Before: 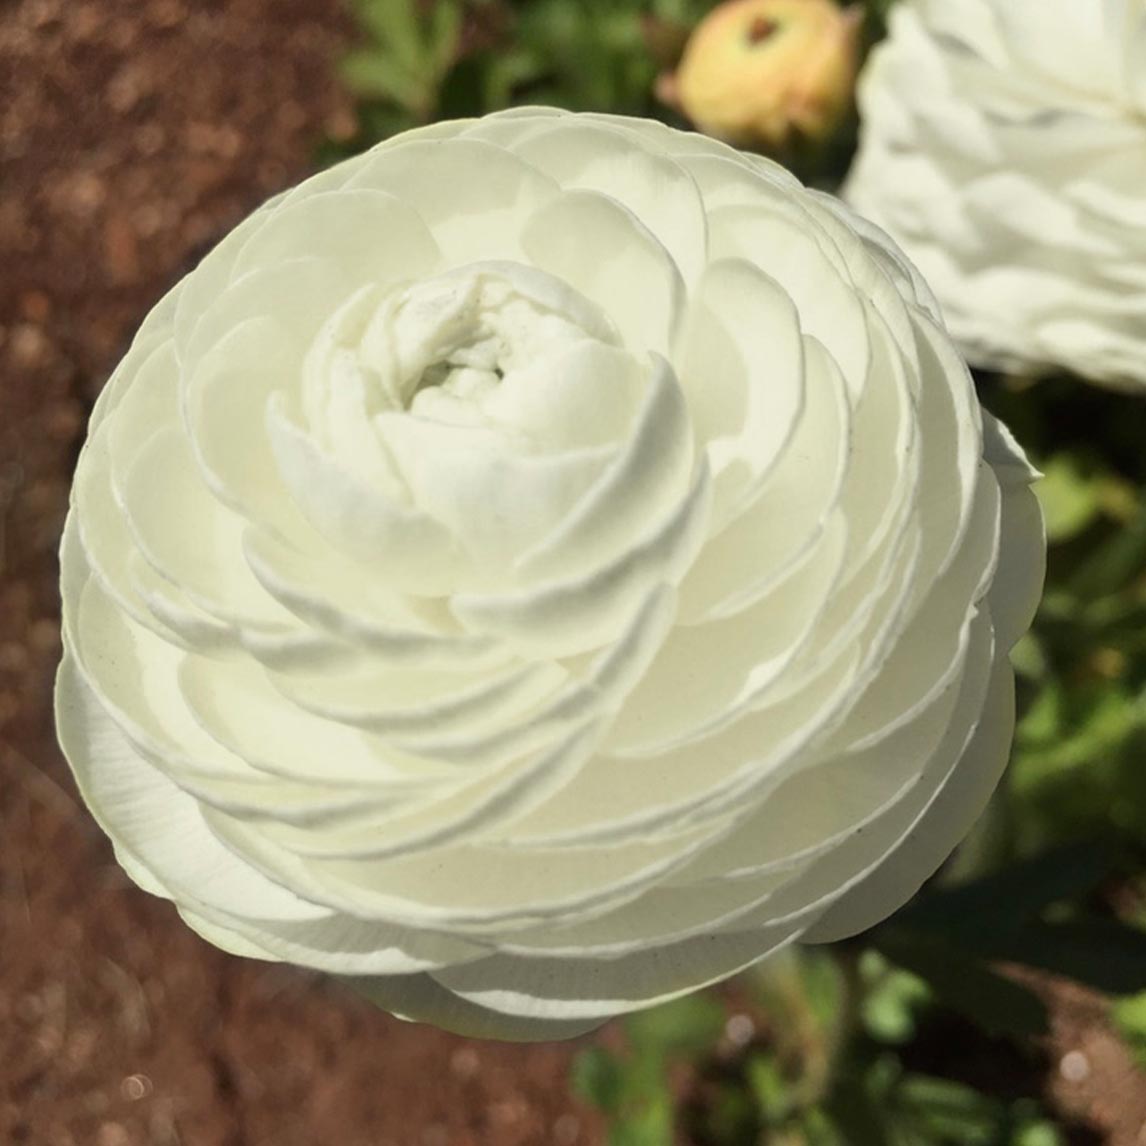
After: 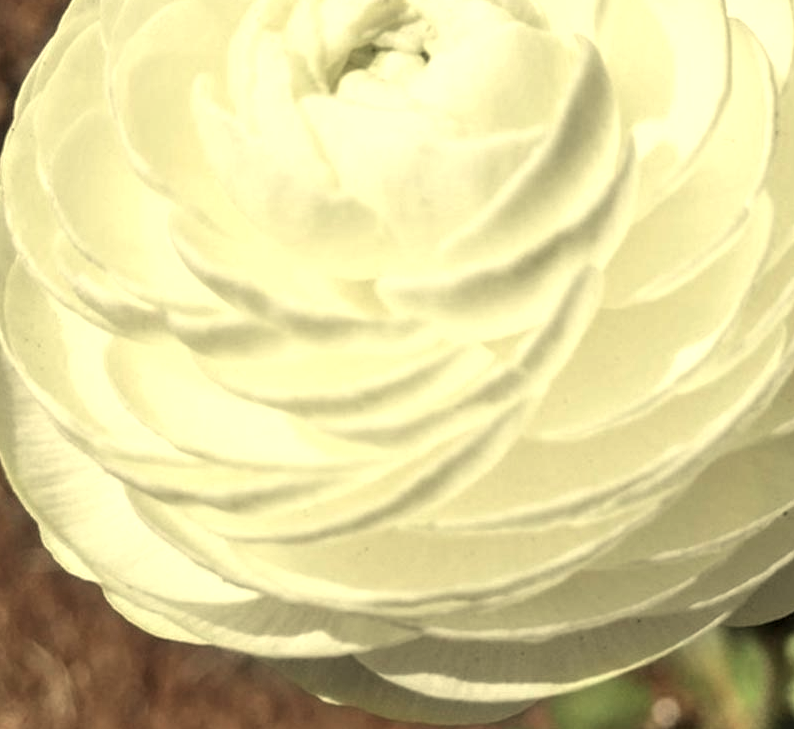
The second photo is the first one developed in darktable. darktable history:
local contrast: on, module defaults
exposure: black level correction -0.001, exposure 0.08 EV, compensate highlight preservation false
white balance: red 1.08, blue 0.791
color zones: curves: ch1 [(0.113, 0.438) (0.75, 0.5)]; ch2 [(0.12, 0.526) (0.75, 0.5)]
shadows and highlights: radius 110.86, shadows 51.09, white point adjustment 9.16, highlights -4.17, highlights color adjustment 32.2%, soften with gaussian
crop: left 6.488%, top 27.668%, right 24.183%, bottom 8.656%
